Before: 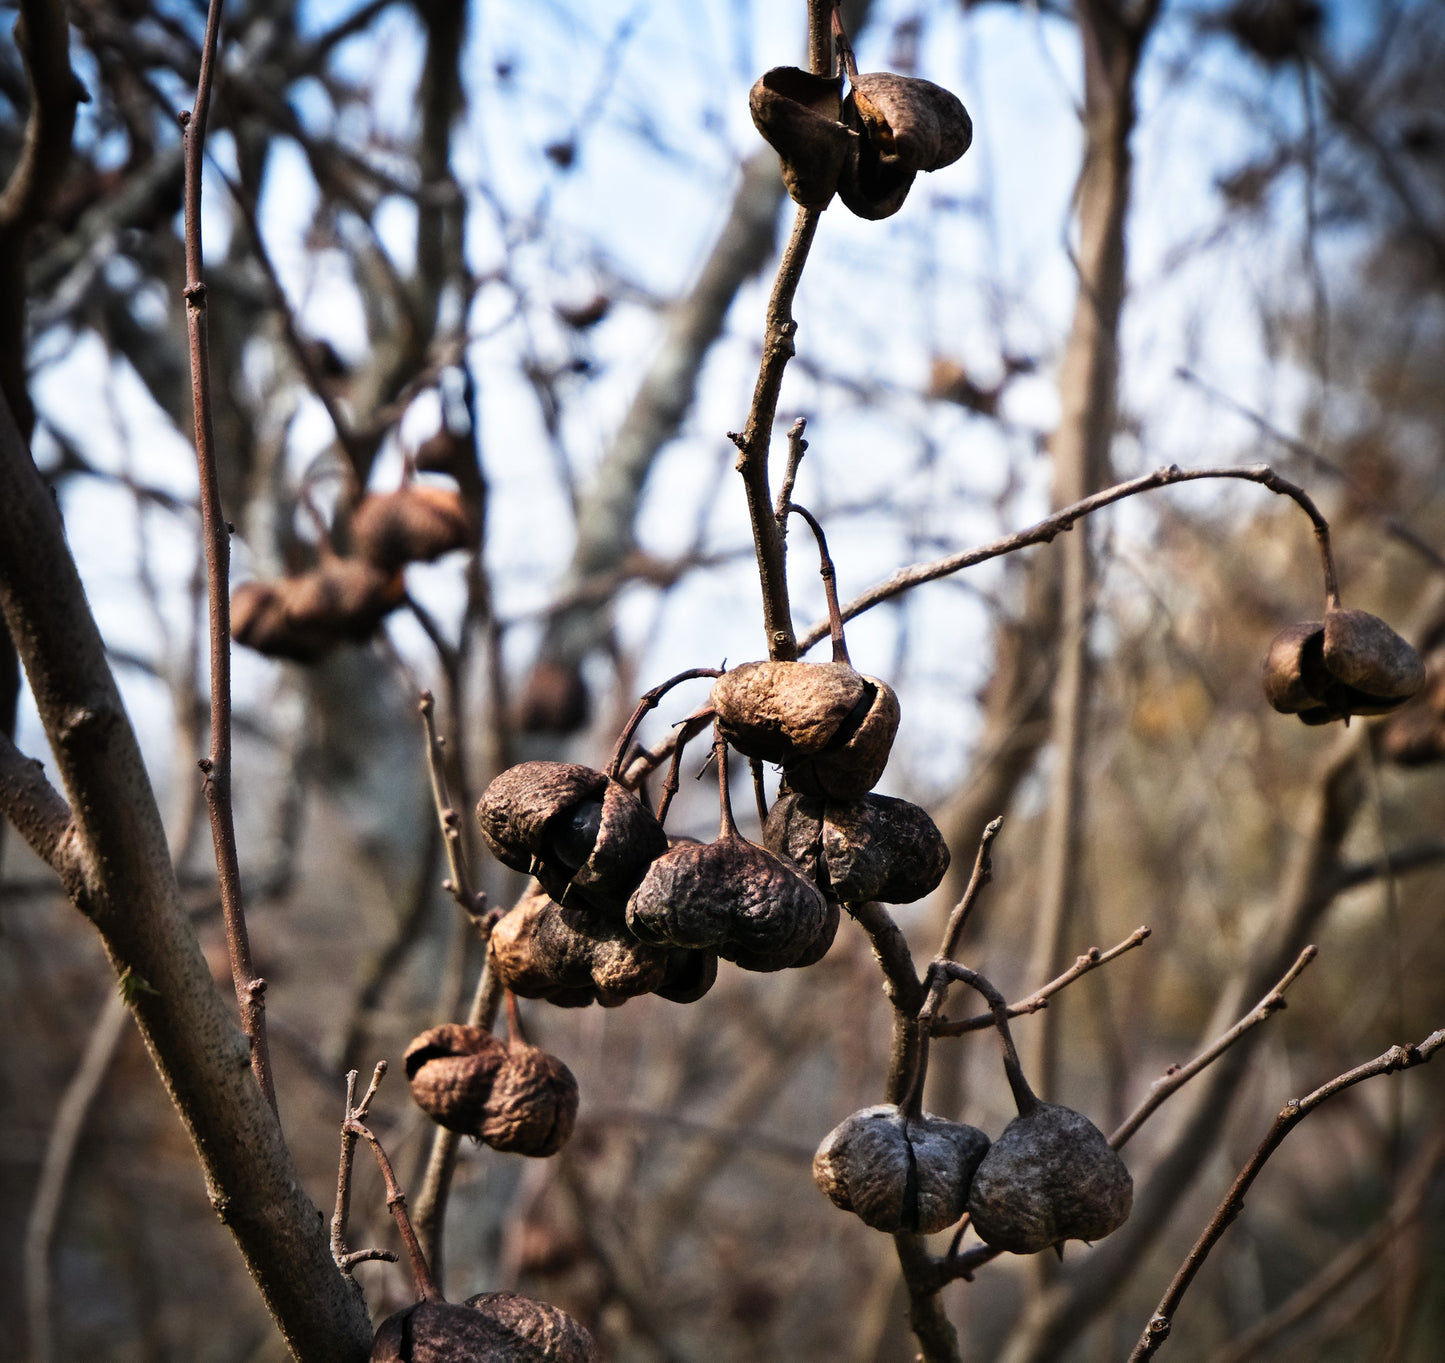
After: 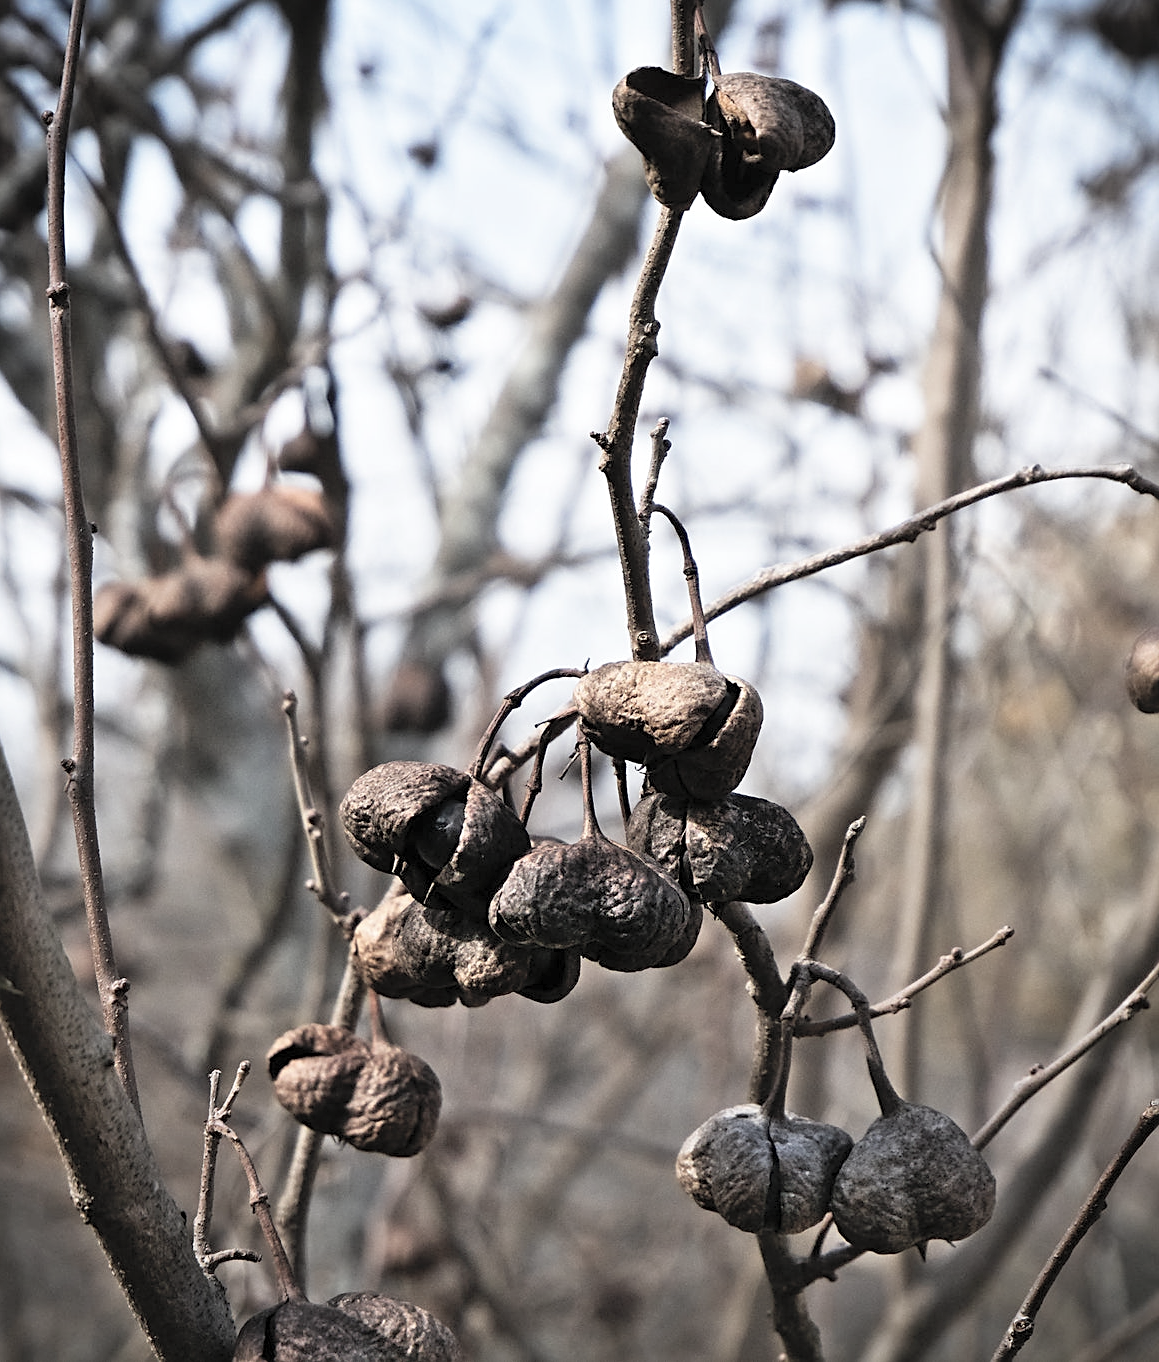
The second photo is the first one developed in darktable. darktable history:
sharpen: on, module defaults
contrast brightness saturation: brightness 0.185, saturation -0.512
crop and rotate: left 9.532%, right 10.225%
